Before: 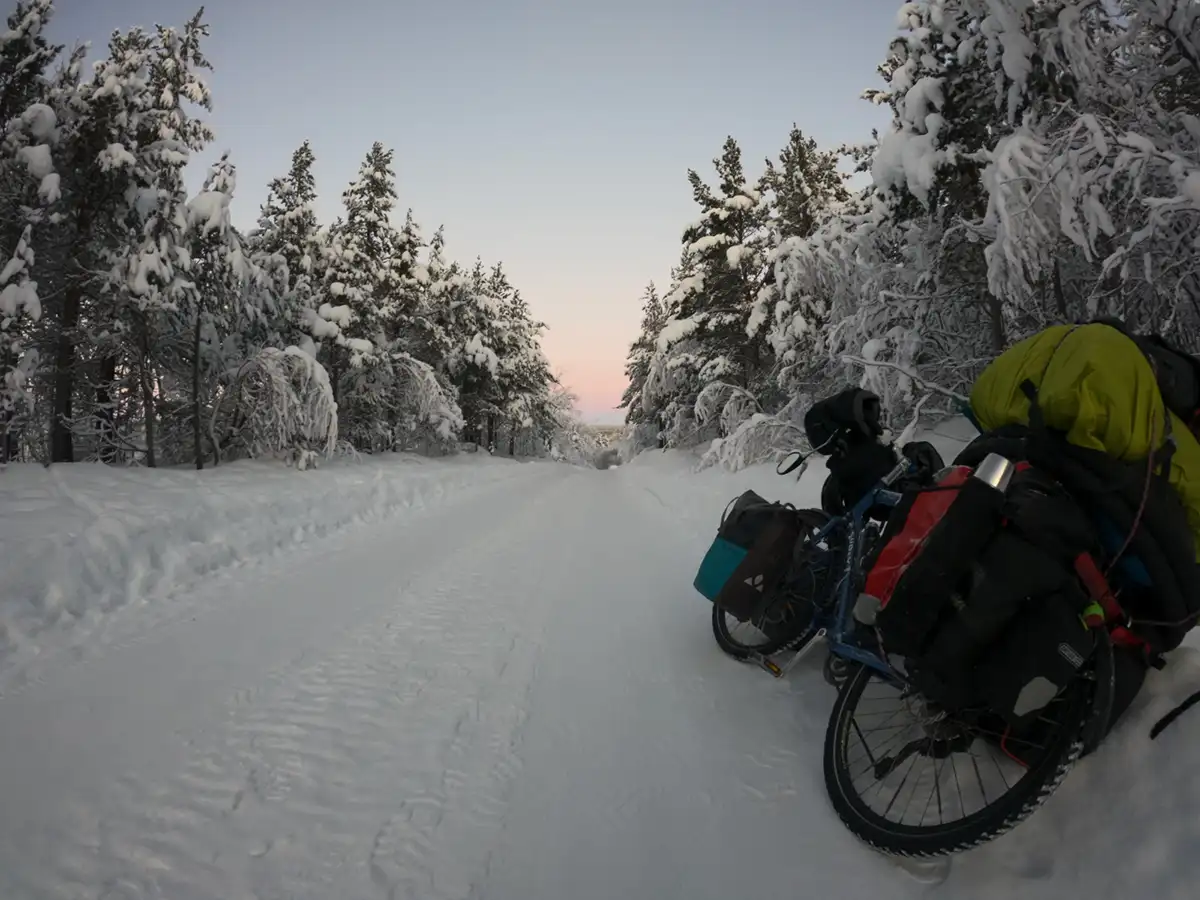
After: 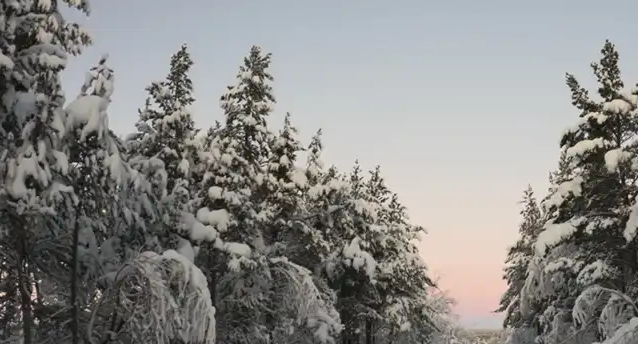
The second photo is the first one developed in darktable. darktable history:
crop: left 10.18%, top 10.691%, right 36.64%, bottom 51.032%
